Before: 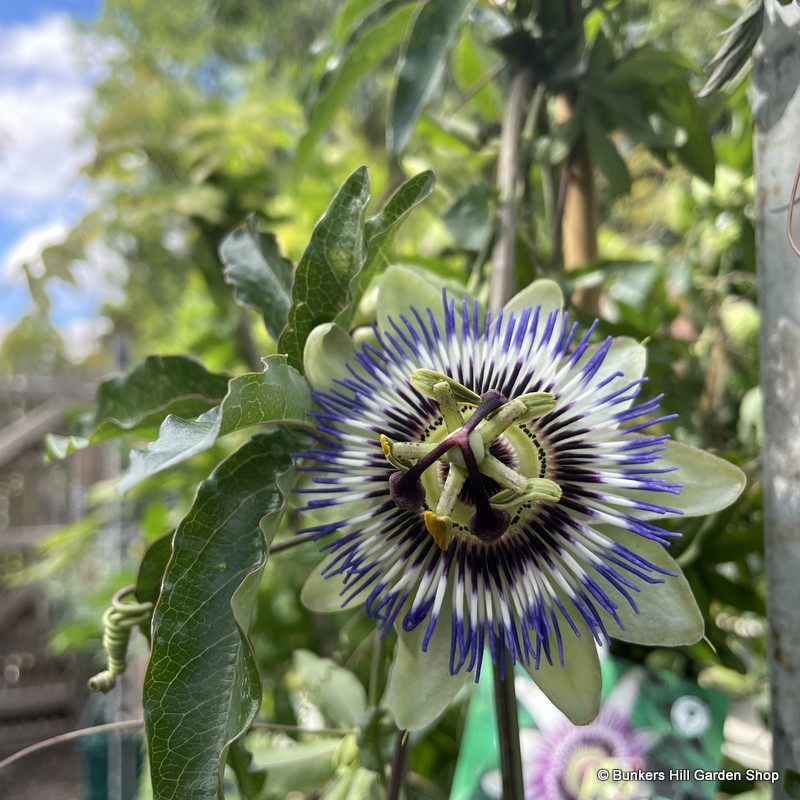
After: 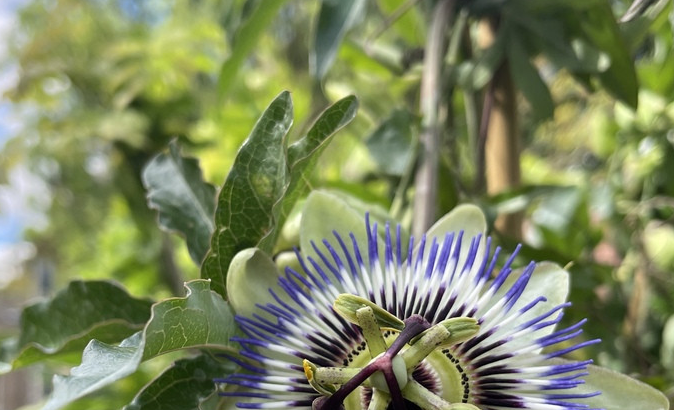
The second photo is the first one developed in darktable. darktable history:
crop and rotate: left 9.715%, top 9.467%, right 6.021%, bottom 39.213%
